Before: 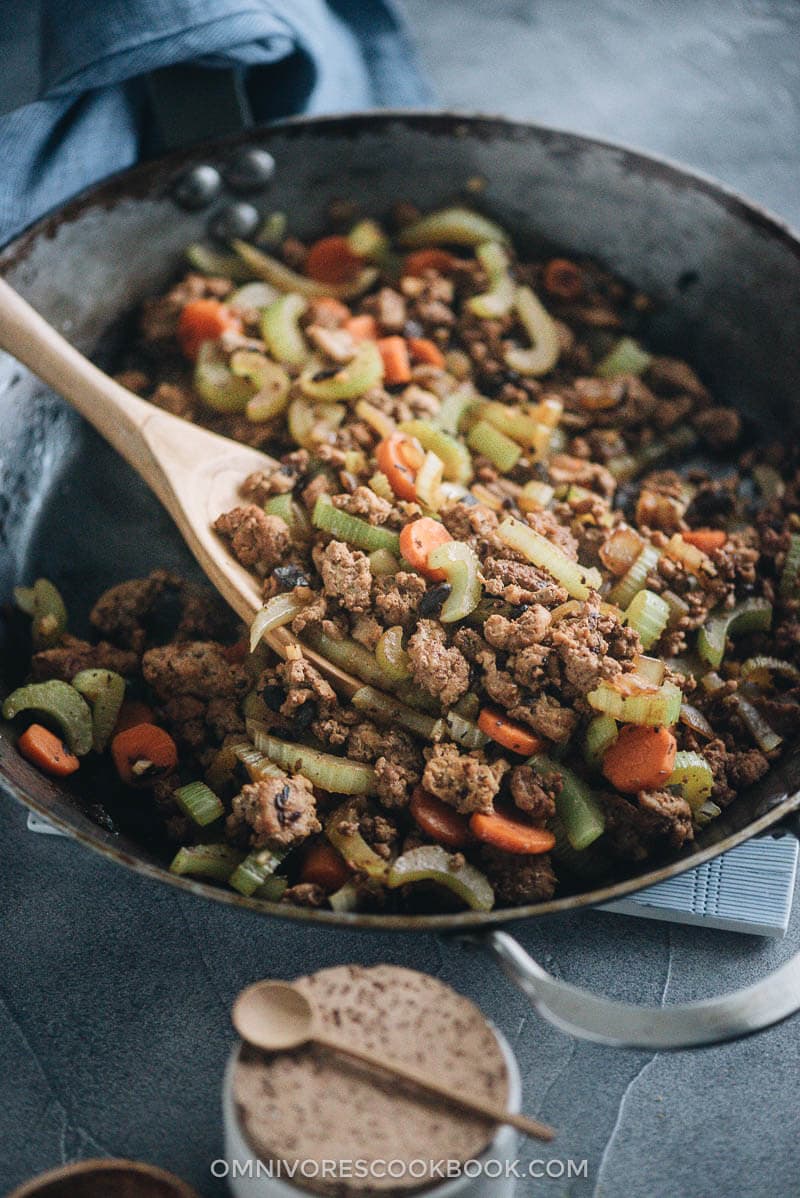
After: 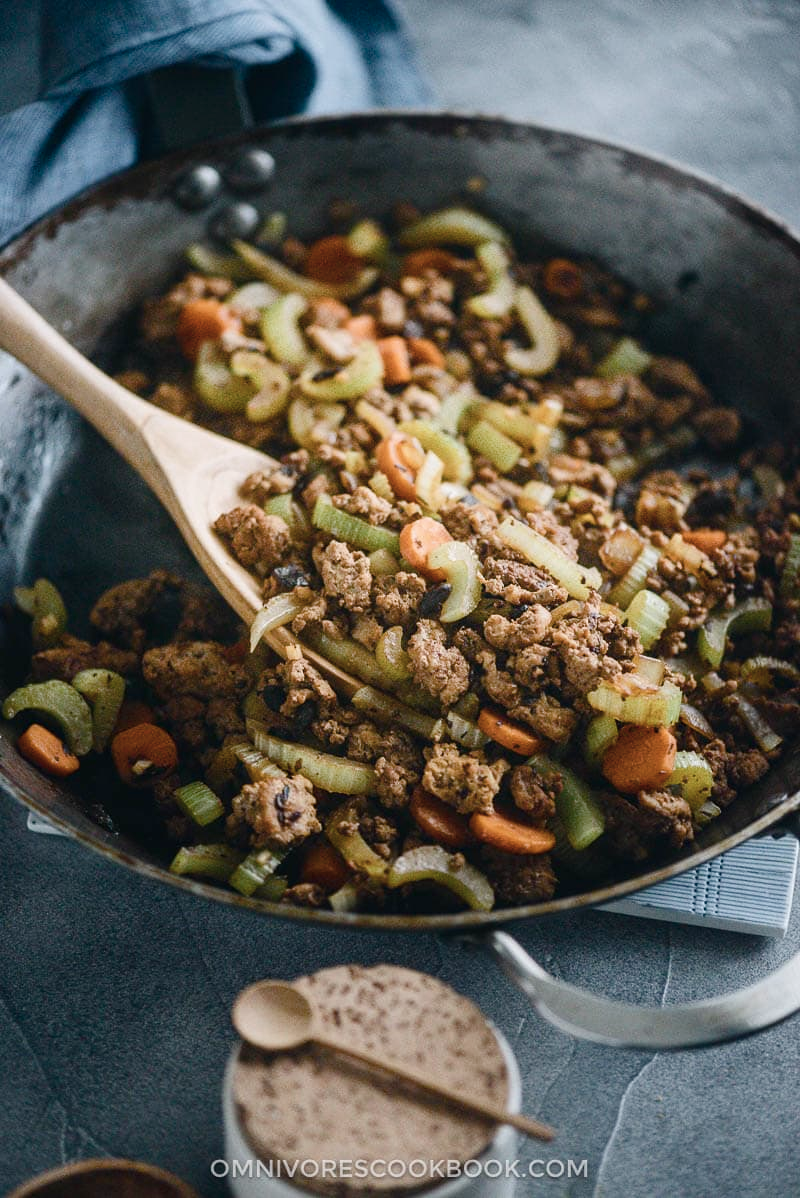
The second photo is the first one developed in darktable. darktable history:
contrast brightness saturation: contrast 0.104, saturation -0.362
color balance rgb: linear chroma grading › global chroma 14.785%, perceptual saturation grading › global saturation 34.88%, perceptual saturation grading › highlights -24.939%, perceptual saturation grading › shadows 49.963%
